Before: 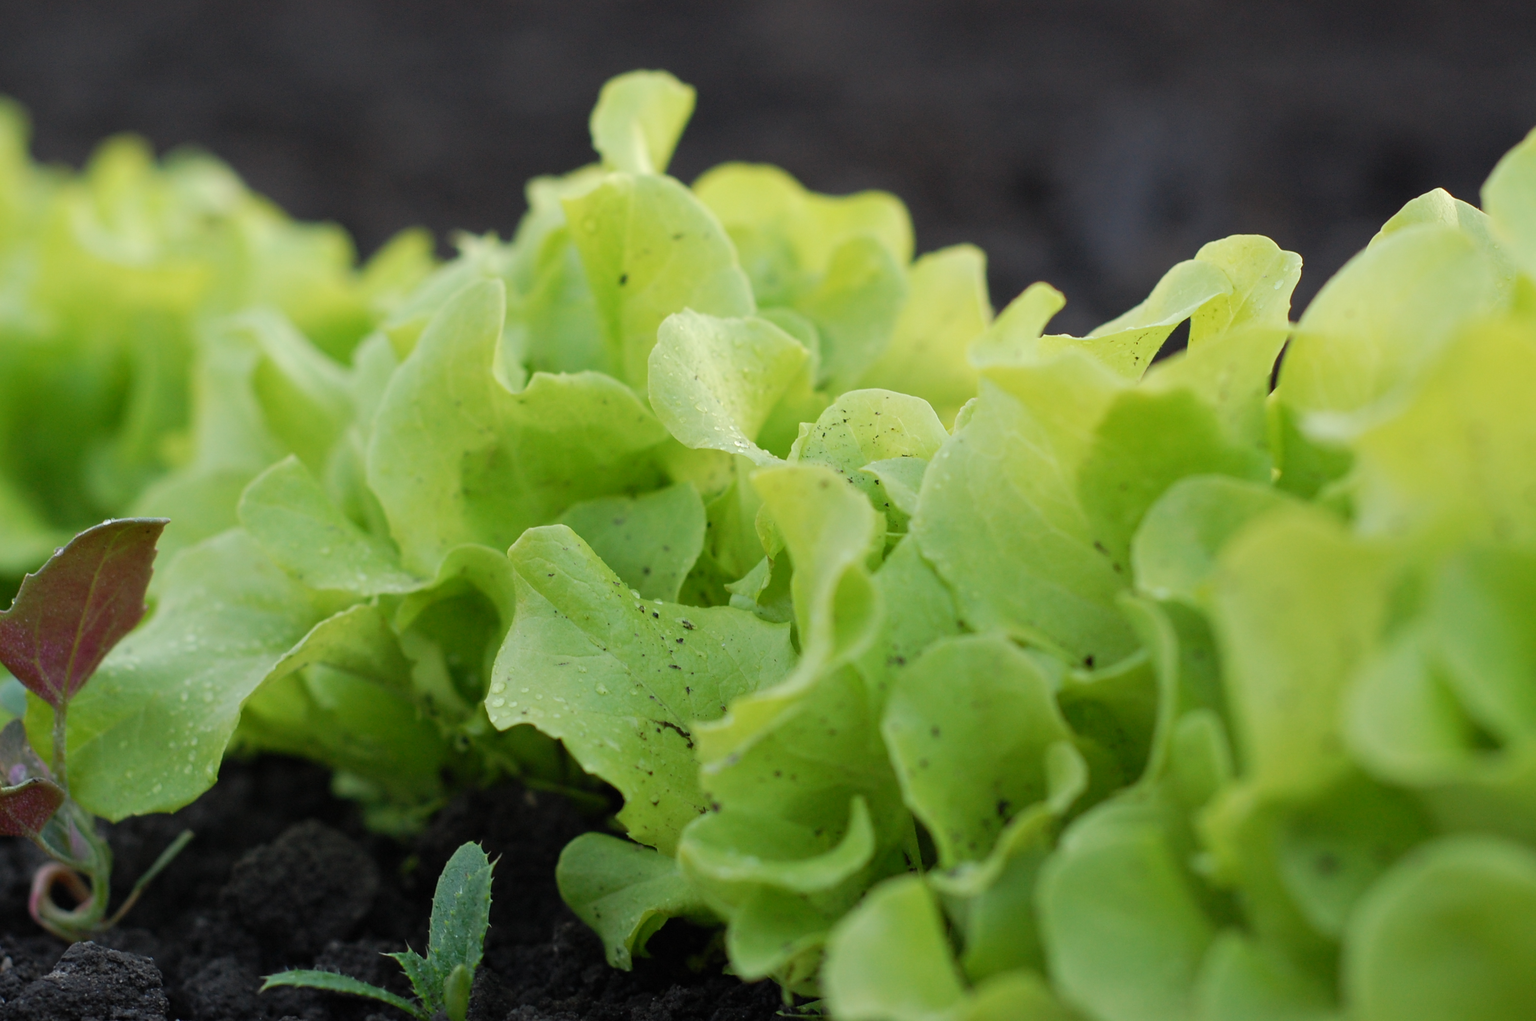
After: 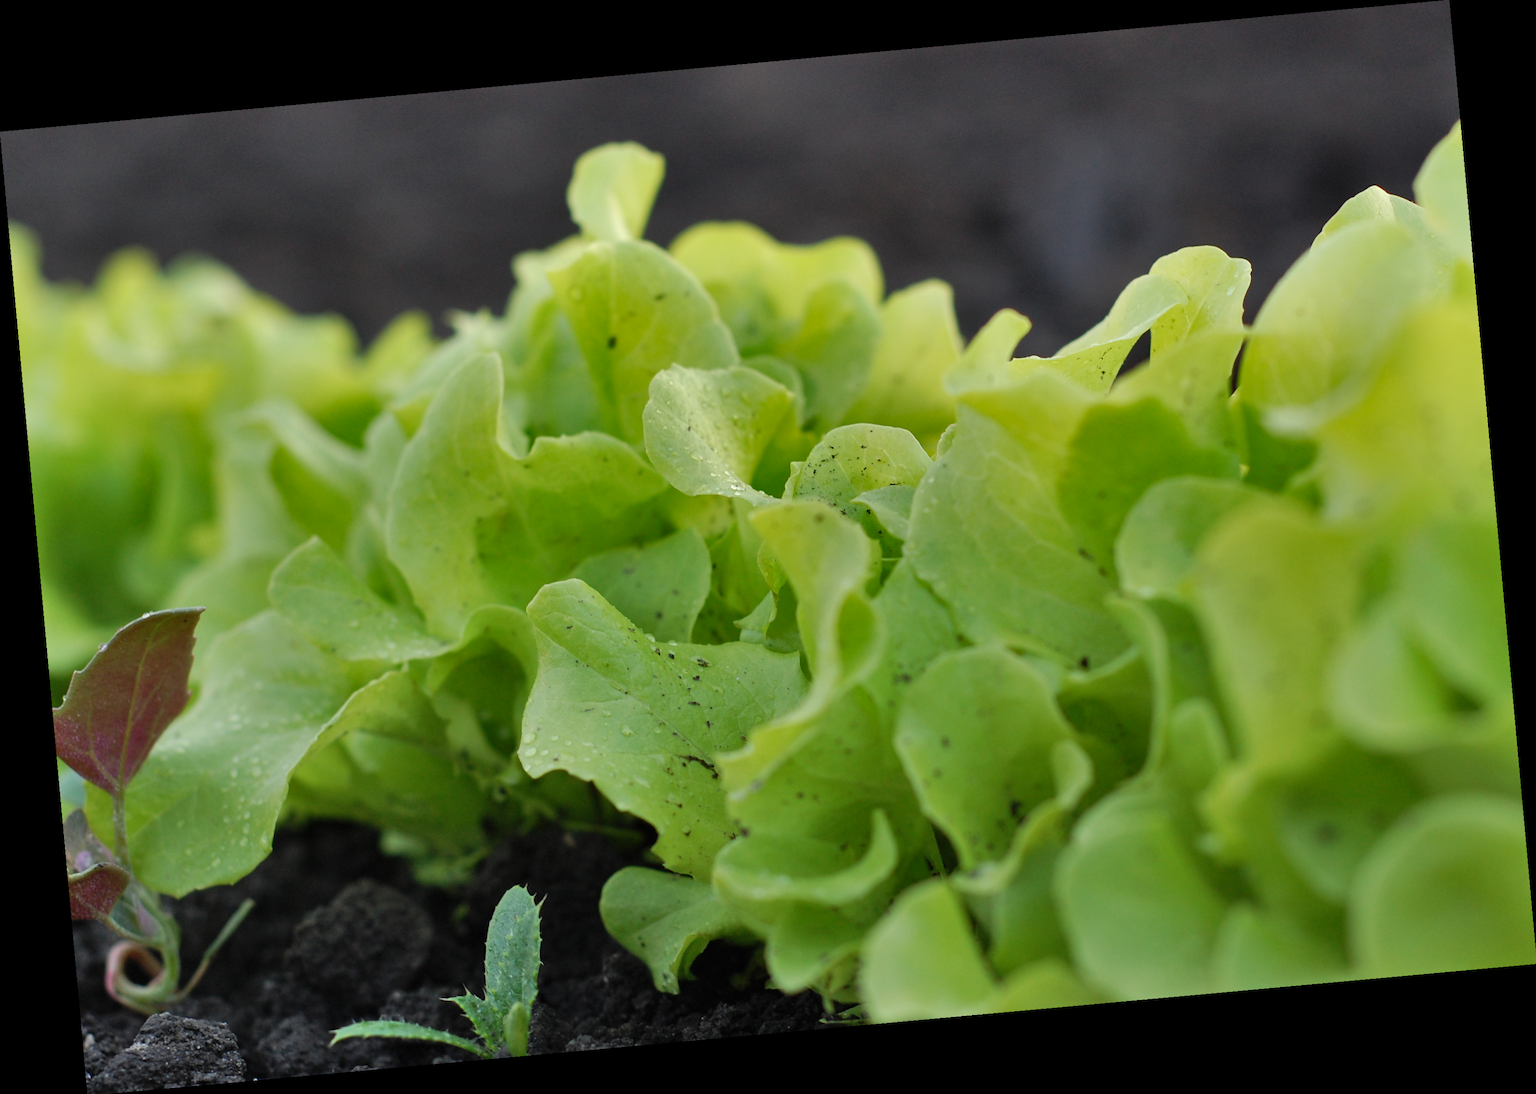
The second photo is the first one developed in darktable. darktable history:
shadows and highlights: radius 108.52, shadows 40.68, highlights -72.88, low approximation 0.01, soften with gaussian
rotate and perspective: rotation -5.2°, automatic cropping off
